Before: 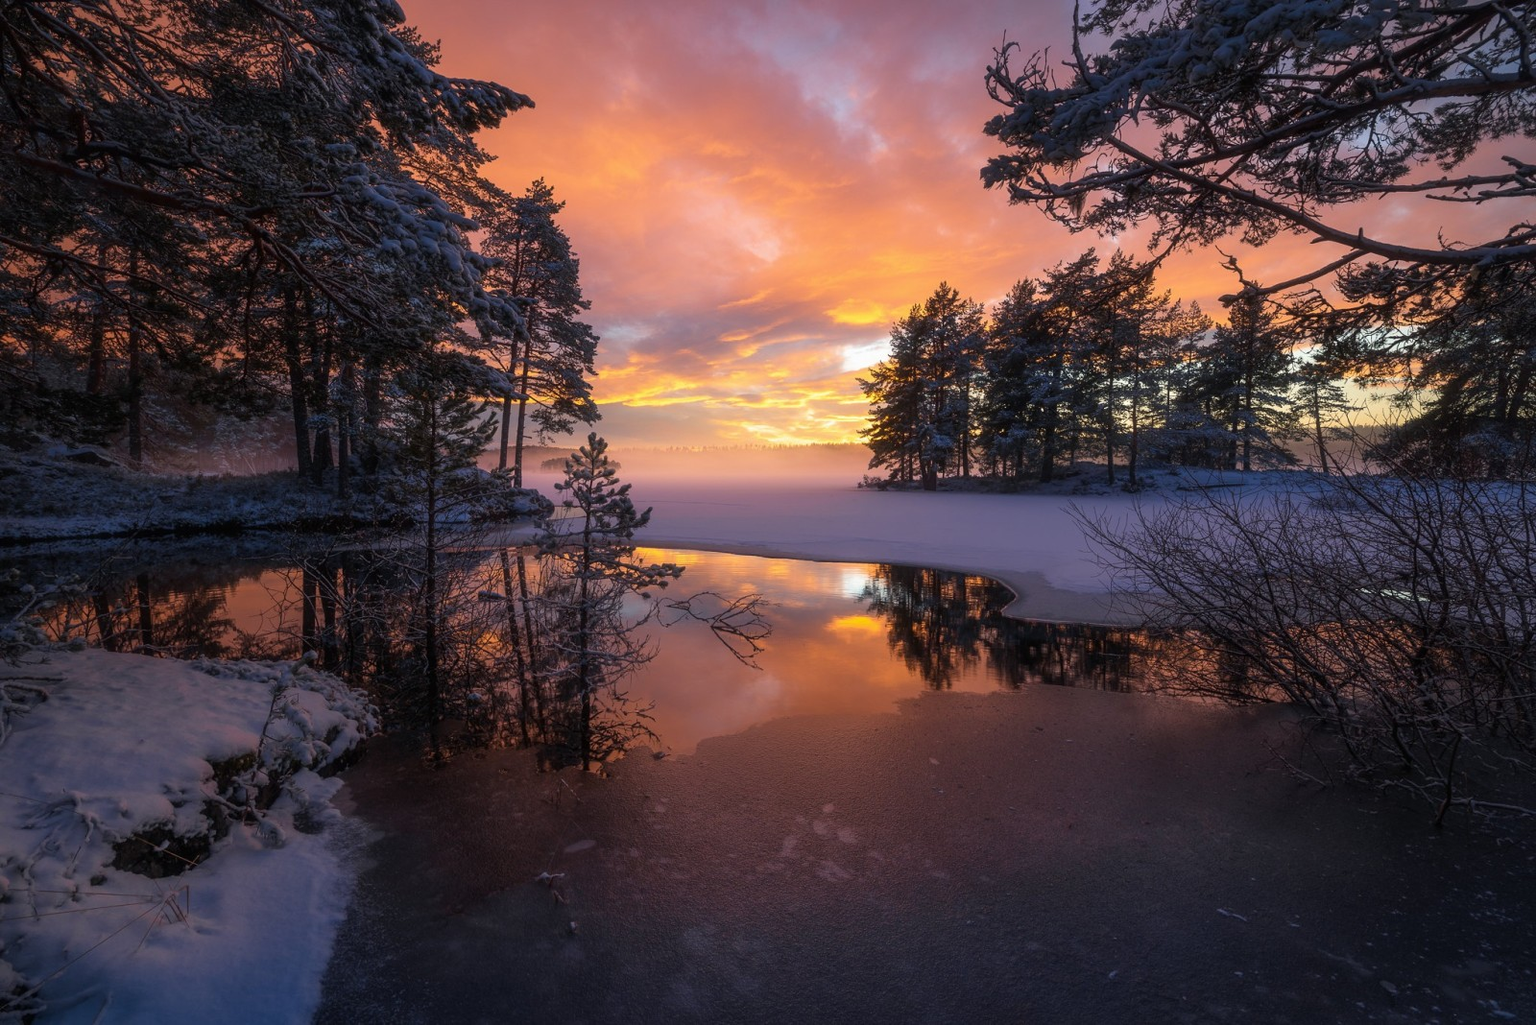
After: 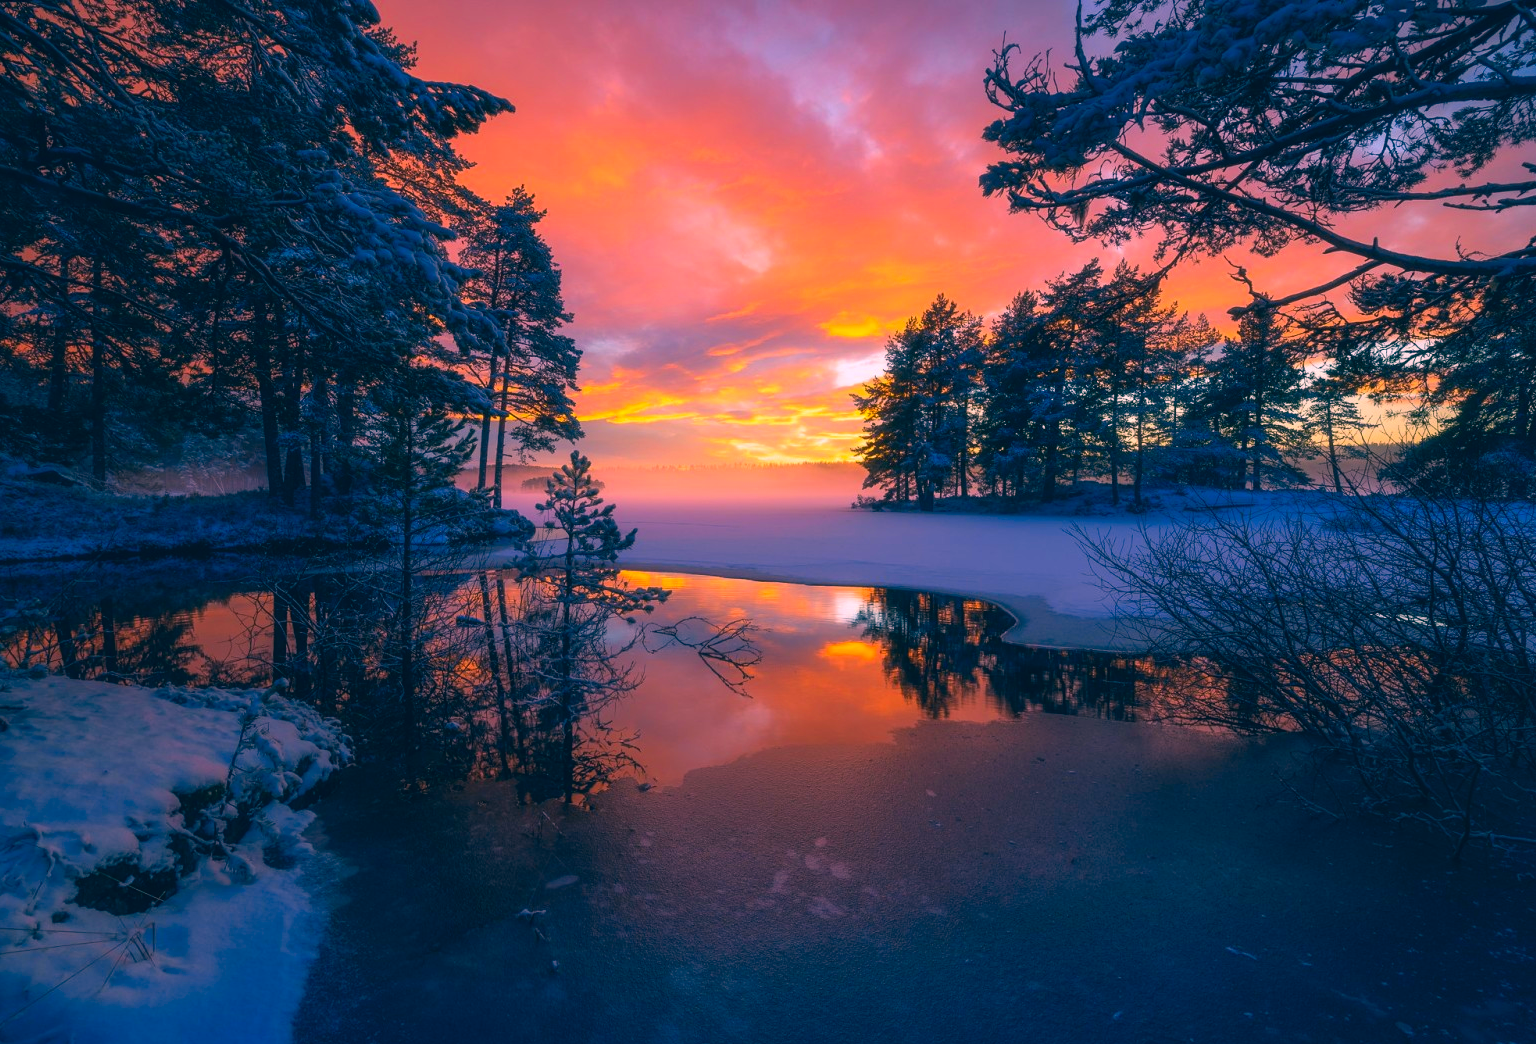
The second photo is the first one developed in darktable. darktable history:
color correction: highlights a* 16.41, highlights b* 0.238, shadows a* -15.32, shadows b* -14.46, saturation 1.49
crop and rotate: left 2.655%, right 1.31%, bottom 2.185%
